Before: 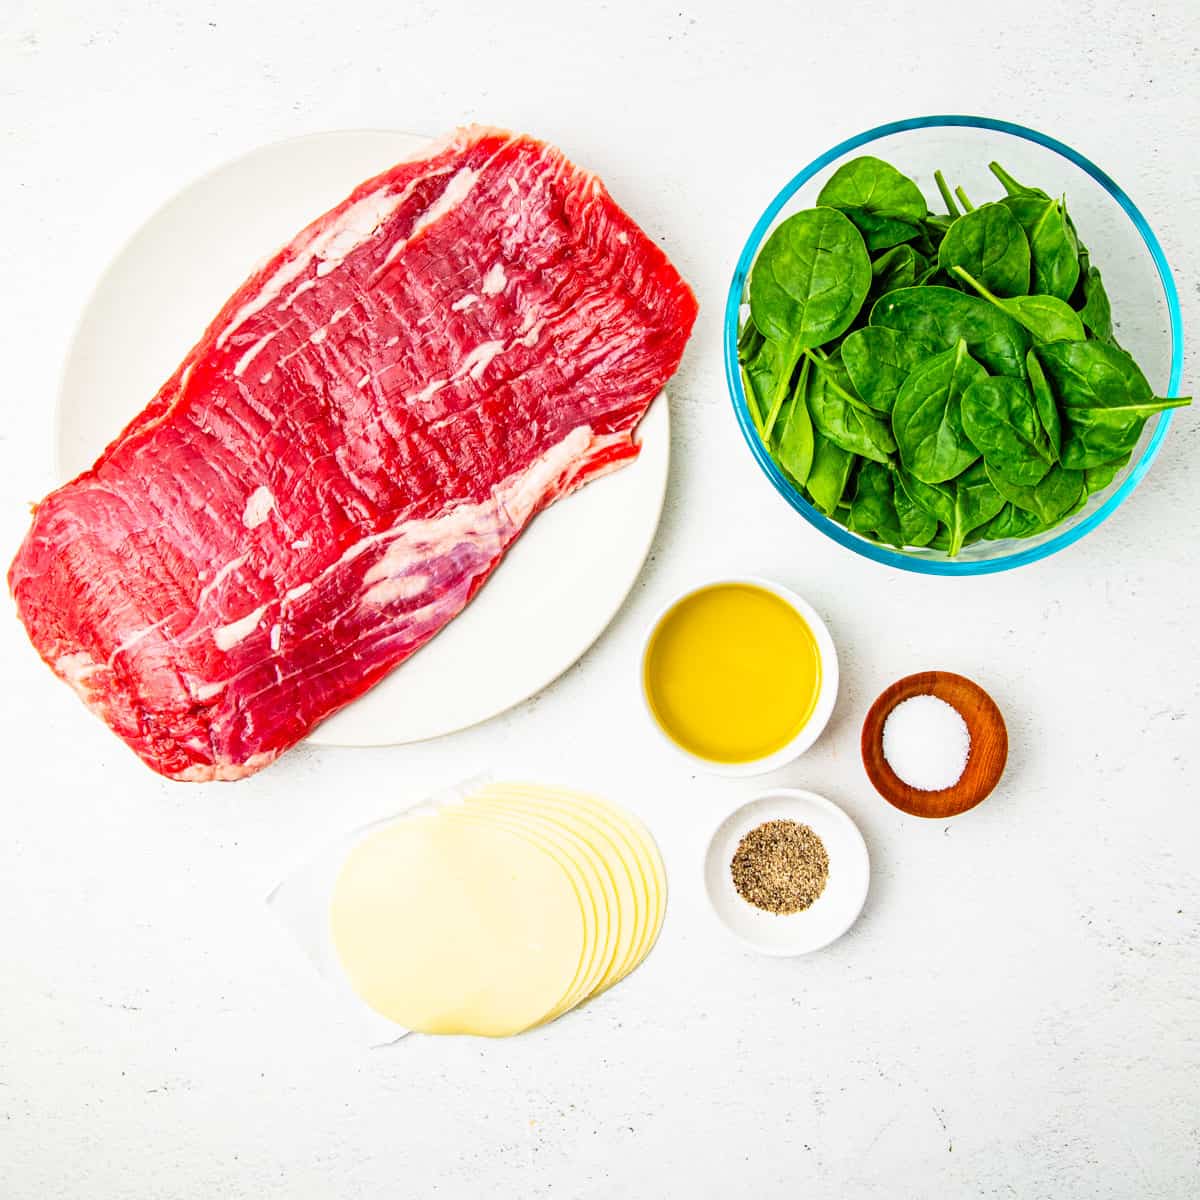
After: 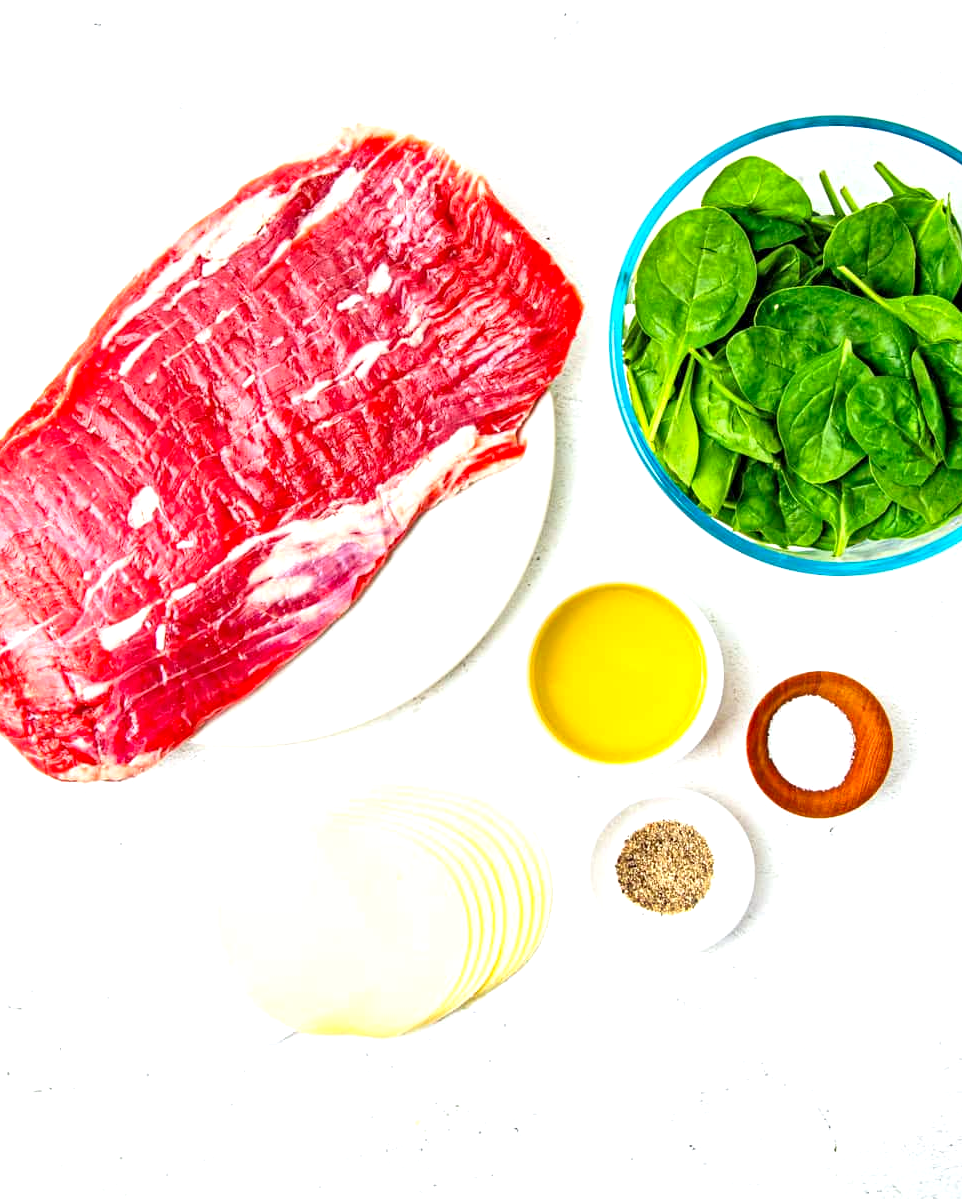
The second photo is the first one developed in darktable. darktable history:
exposure: black level correction 0.001, exposure 0.5 EV, compensate exposure bias true, compensate highlight preservation false
haze removal: compatibility mode true, adaptive false
white balance: red 0.986, blue 1.01
crop and rotate: left 9.597%, right 10.195%
